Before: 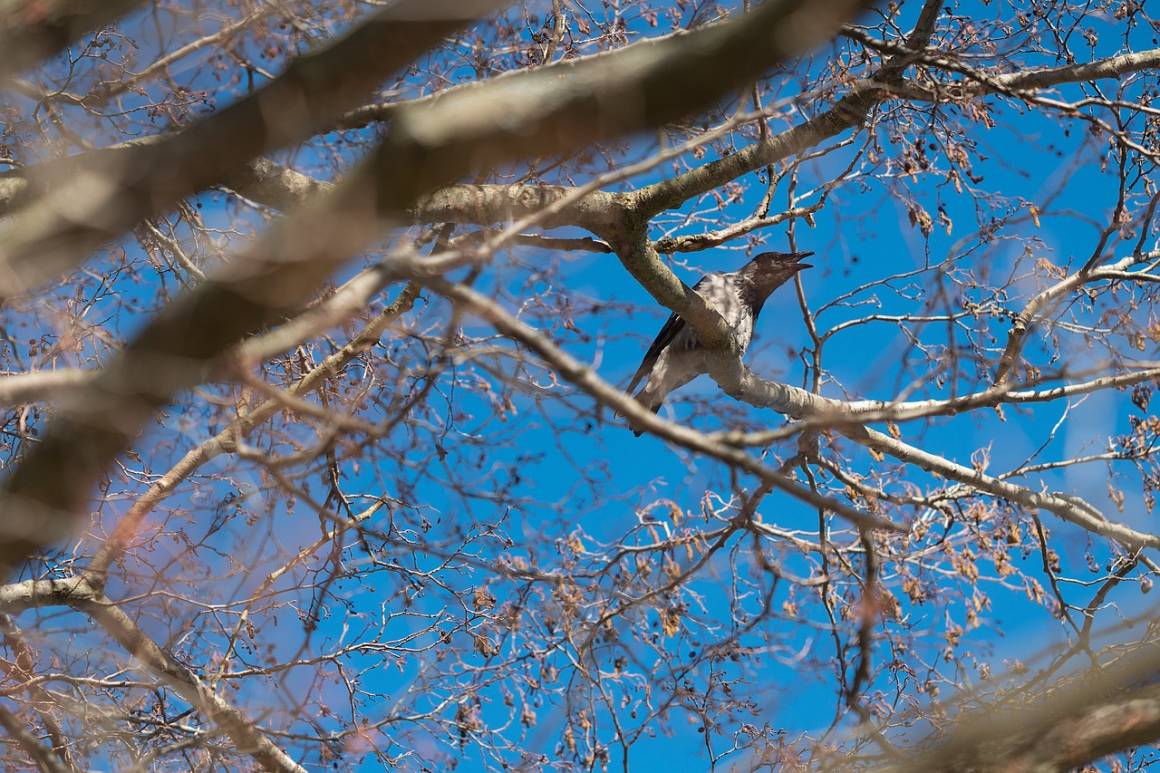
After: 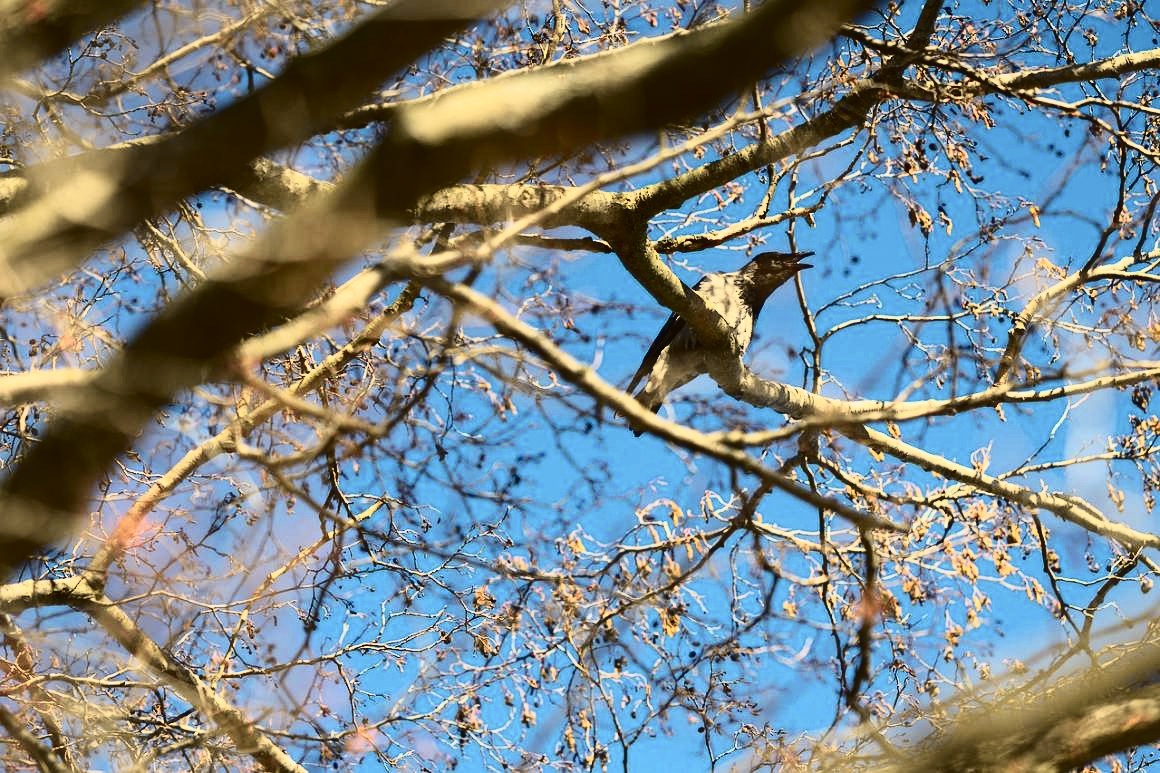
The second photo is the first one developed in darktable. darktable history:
color correction: highlights a* 1.39, highlights b* 17.83
tone curve: curves: ch0 [(0, 0.021) (0.049, 0.044) (0.152, 0.14) (0.328, 0.377) (0.473, 0.543) (0.641, 0.705) (0.85, 0.894) (1, 0.969)]; ch1 [(0, 0) (0.302, 0.331) (0.433, 0.432) (0.472, 0.47) (0.502, 0.503) (0.527, 0.521) (0.564, 0.58) (0.614, 0.626) (0.677, 0.701) (0.859, 0.885) (1, 1)]; ch2 [(0, 0) (0.33, 0.301) (0.447, 0.44) (0.487, 0.496) (0.502, 0.516) (0.535, 0.563) (0.565, 0.593) (0.608, 0.638) (1, 1)], color space Lab, independent channels, preserve colors none
contrast brightness saturation: contrast 0.39, brightness 0.1
